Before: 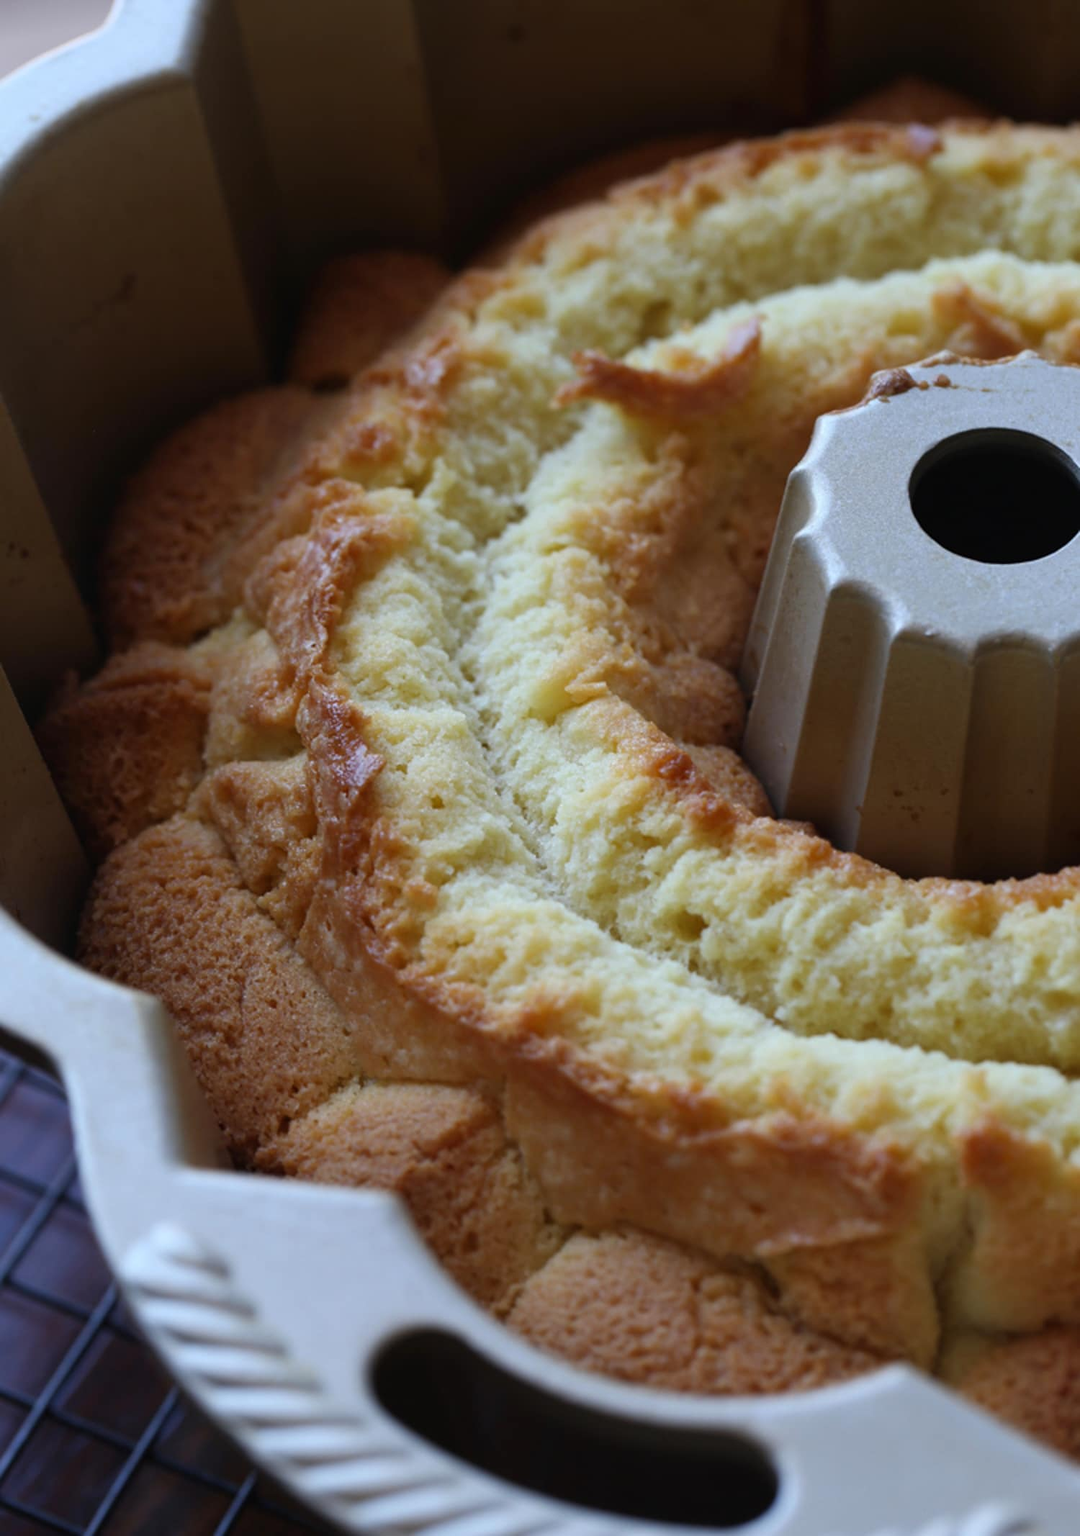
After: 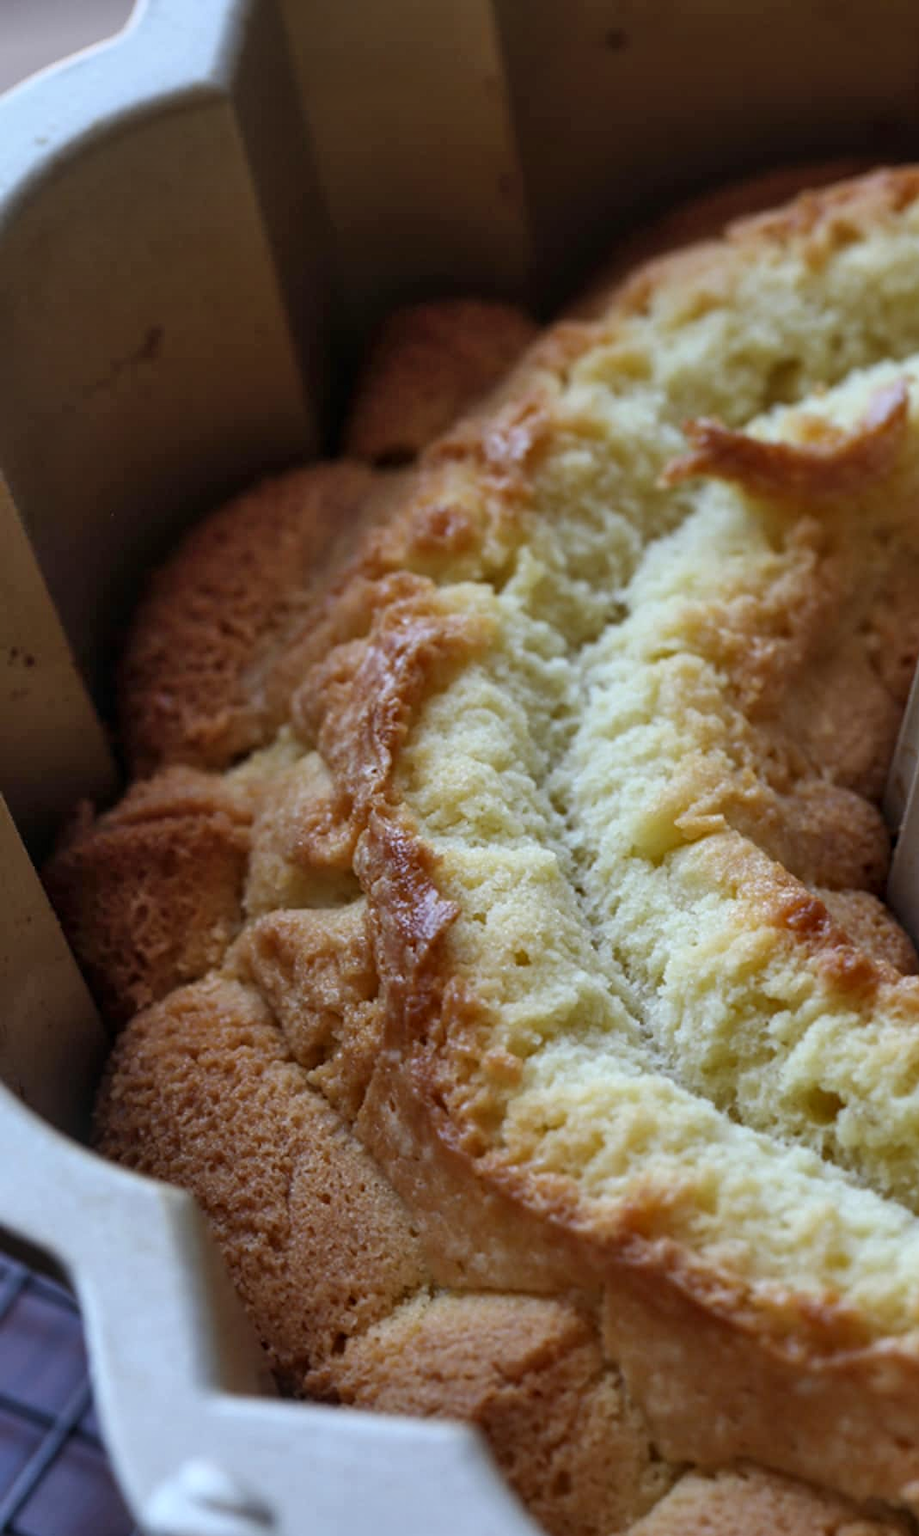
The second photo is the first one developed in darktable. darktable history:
local contrast: on, module defaults
shadows and highlights: highlights color adjustment 45.21%, soften with gaussian
crop: right 28.652%, bottom 16.259%
